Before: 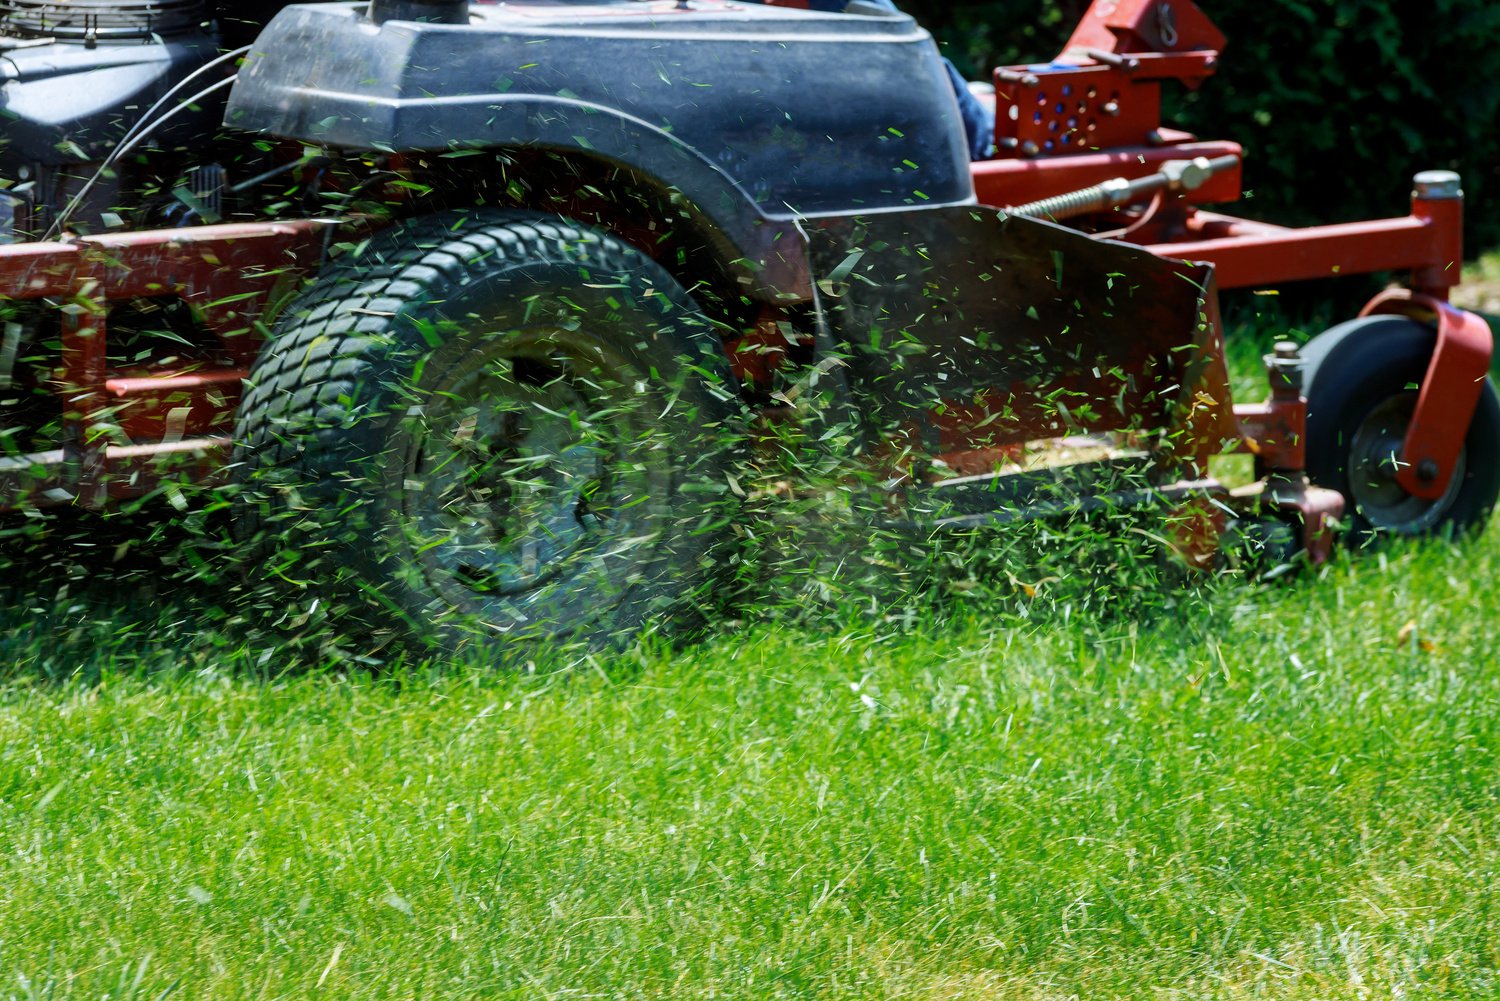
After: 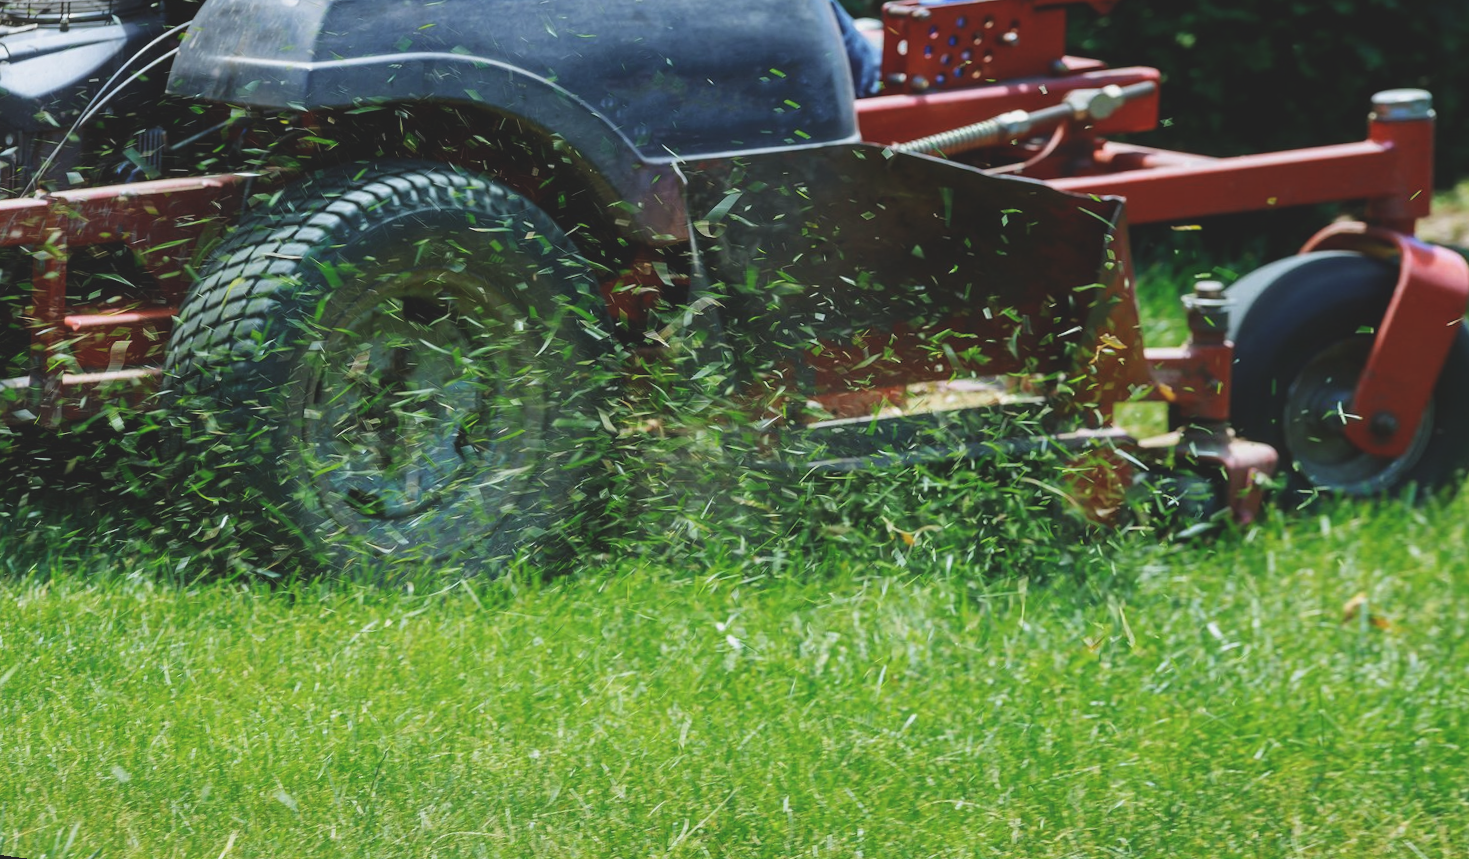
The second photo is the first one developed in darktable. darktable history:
color balance: lift [1.01, 1, 1, 1], gamma [1.097, 1, 1, 1], gain [0.85, 1, 1, 1]
rotate and perspective: rotation 1.69°, lens shift (vertical) -0.023, lens shift (horizontal) -0.291, crop left 0.025, crop right 0.988, crop top 0.092, crop bottom 0.842
